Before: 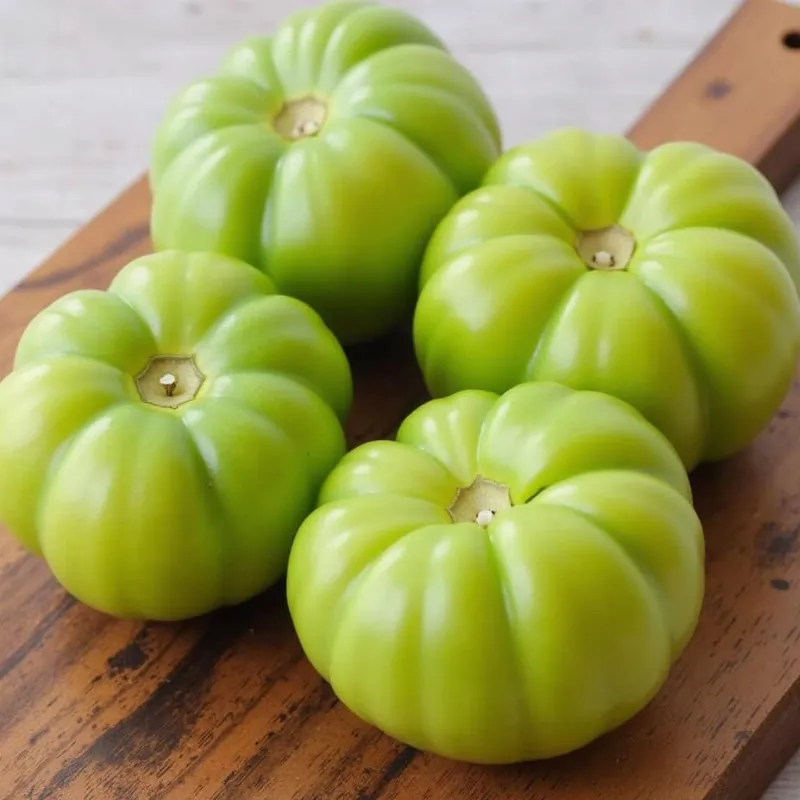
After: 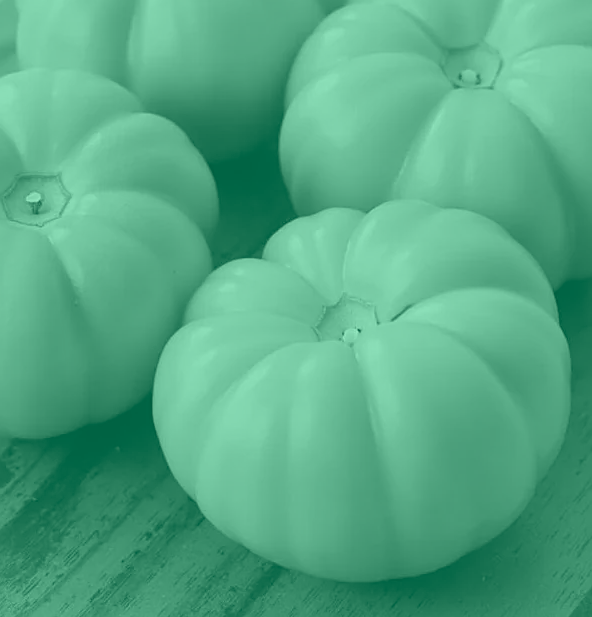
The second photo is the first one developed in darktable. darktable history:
crop: left 16.871%, top 22.857%, right 9.116%
colorize: hue 147.6°, saturation 65%, lightness 21.64%
sharpen: on, module defaults
